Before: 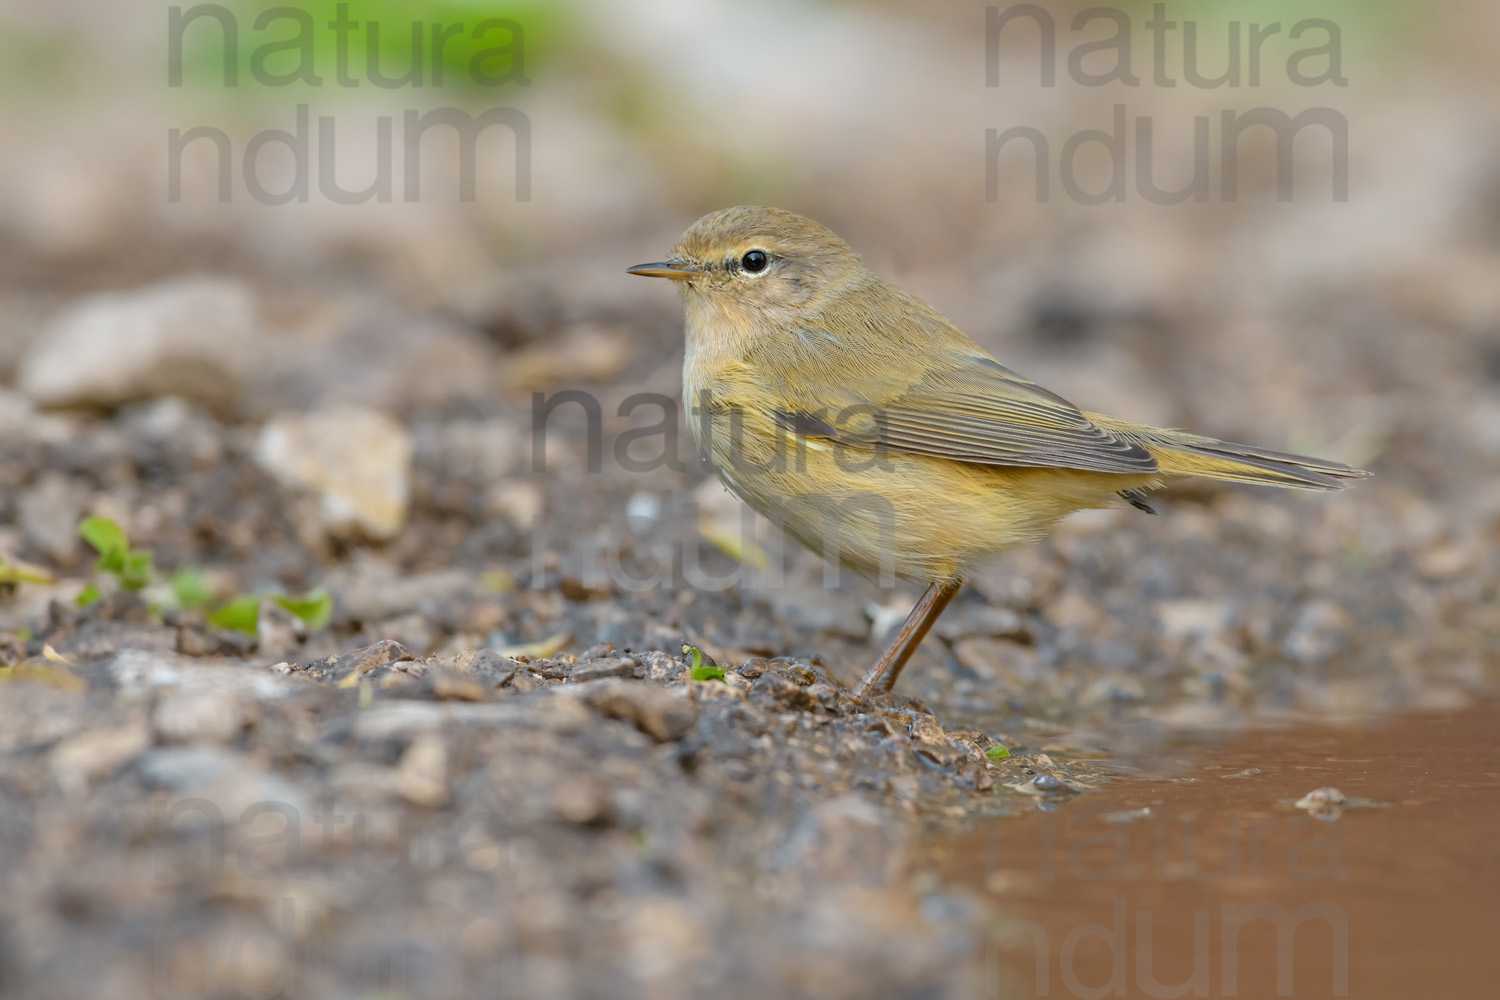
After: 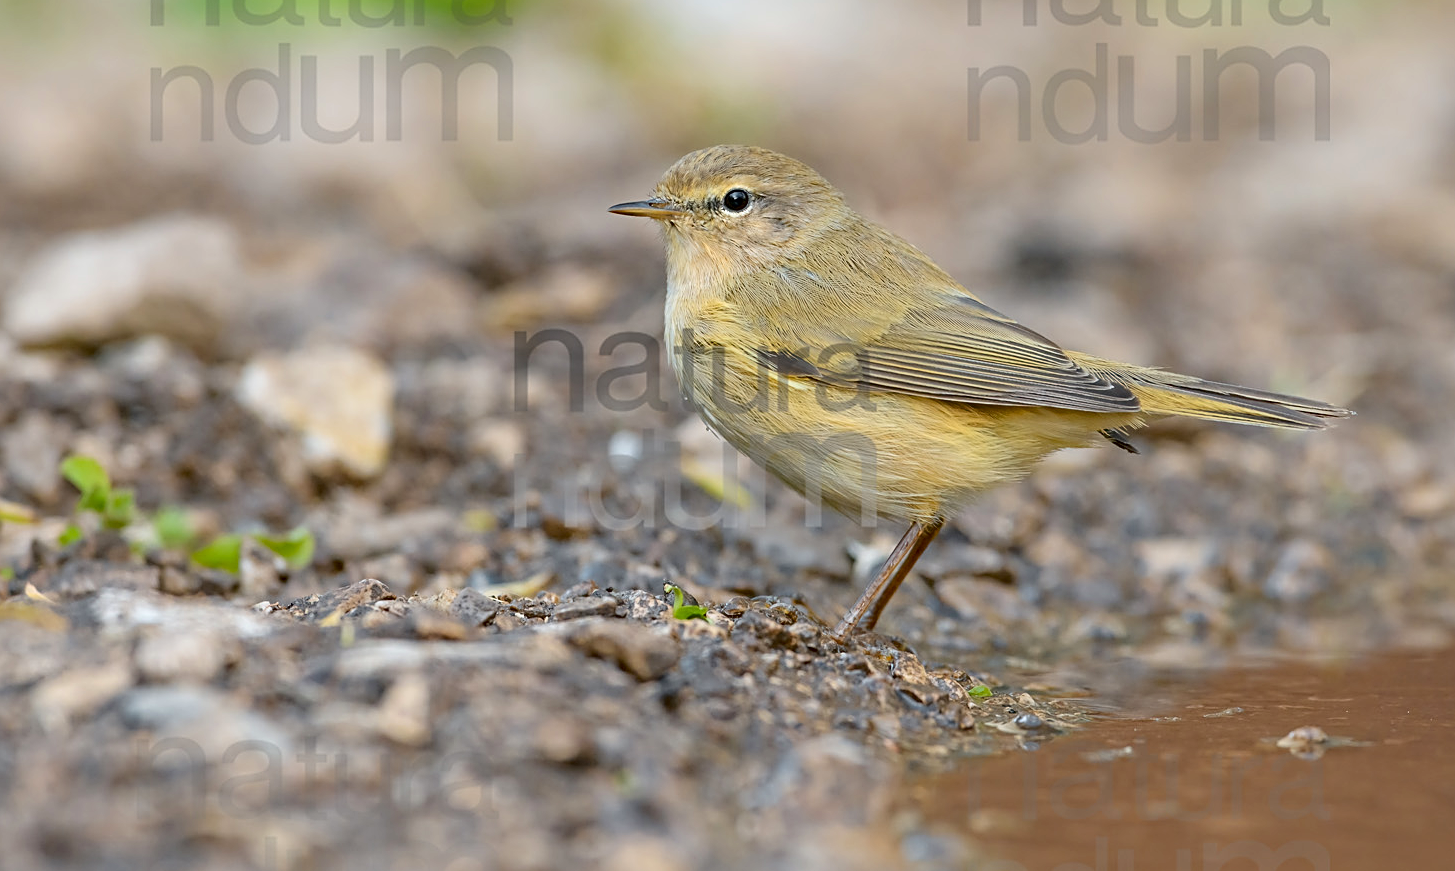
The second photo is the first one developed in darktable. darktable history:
contrast brightness saturation: contrast 0.147, brightness 0.052
haze removal: compatibility mode true, adaptive false
sharpen: on, module defaults
crop: left 1.246%, top 6.179%, right 1.748%, bottom 6.717%
